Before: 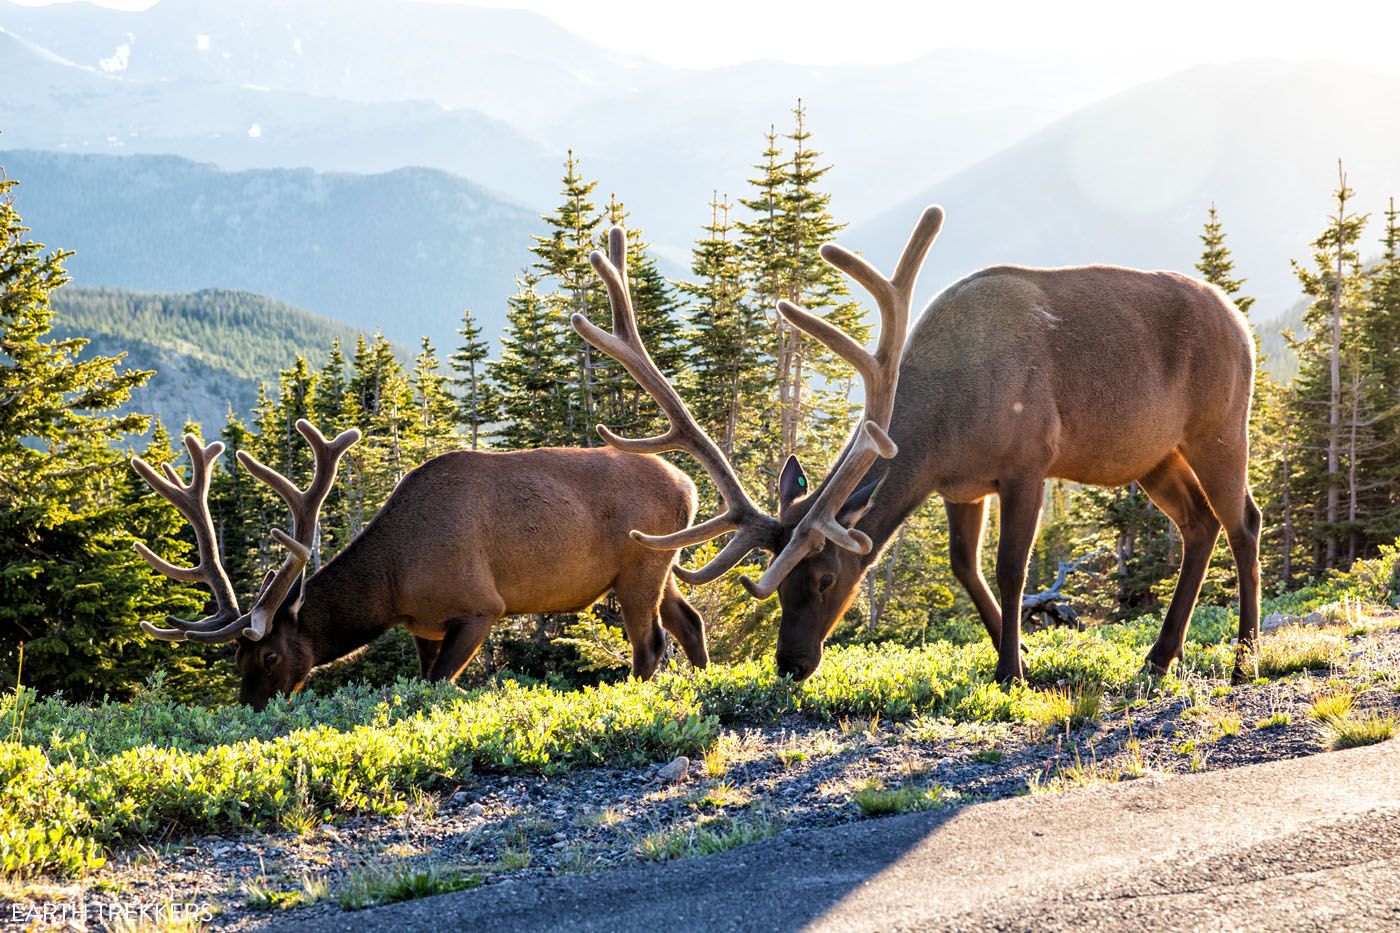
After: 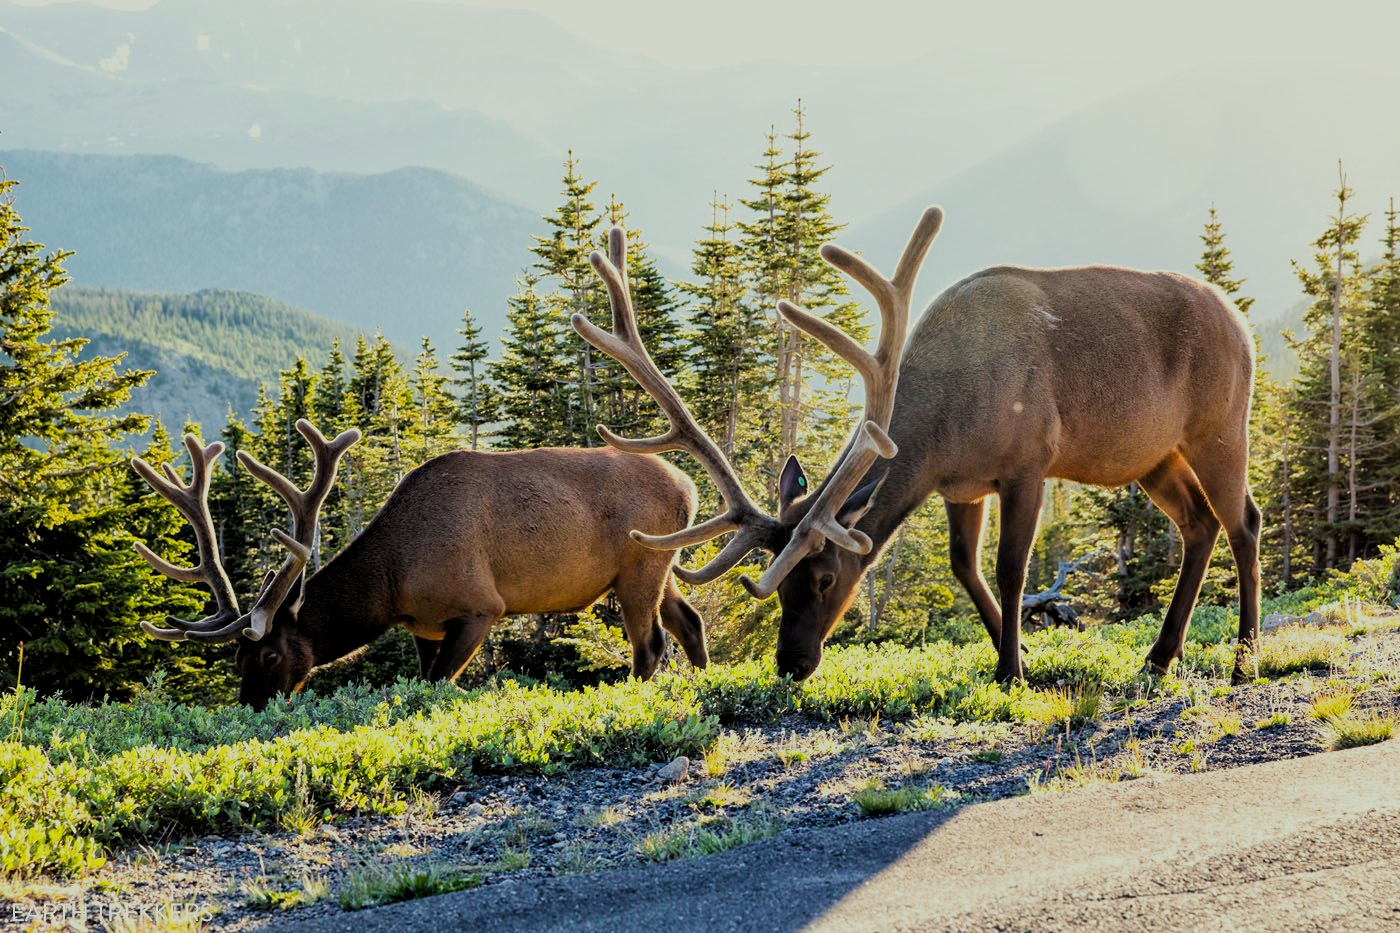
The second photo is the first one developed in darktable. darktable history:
color correction: highlights a* -4.43, highlights b* 6.79
filmic rgb: black relative exposure -7.65 EV, white relative exposure 4.56 EV, hardness 3.61
